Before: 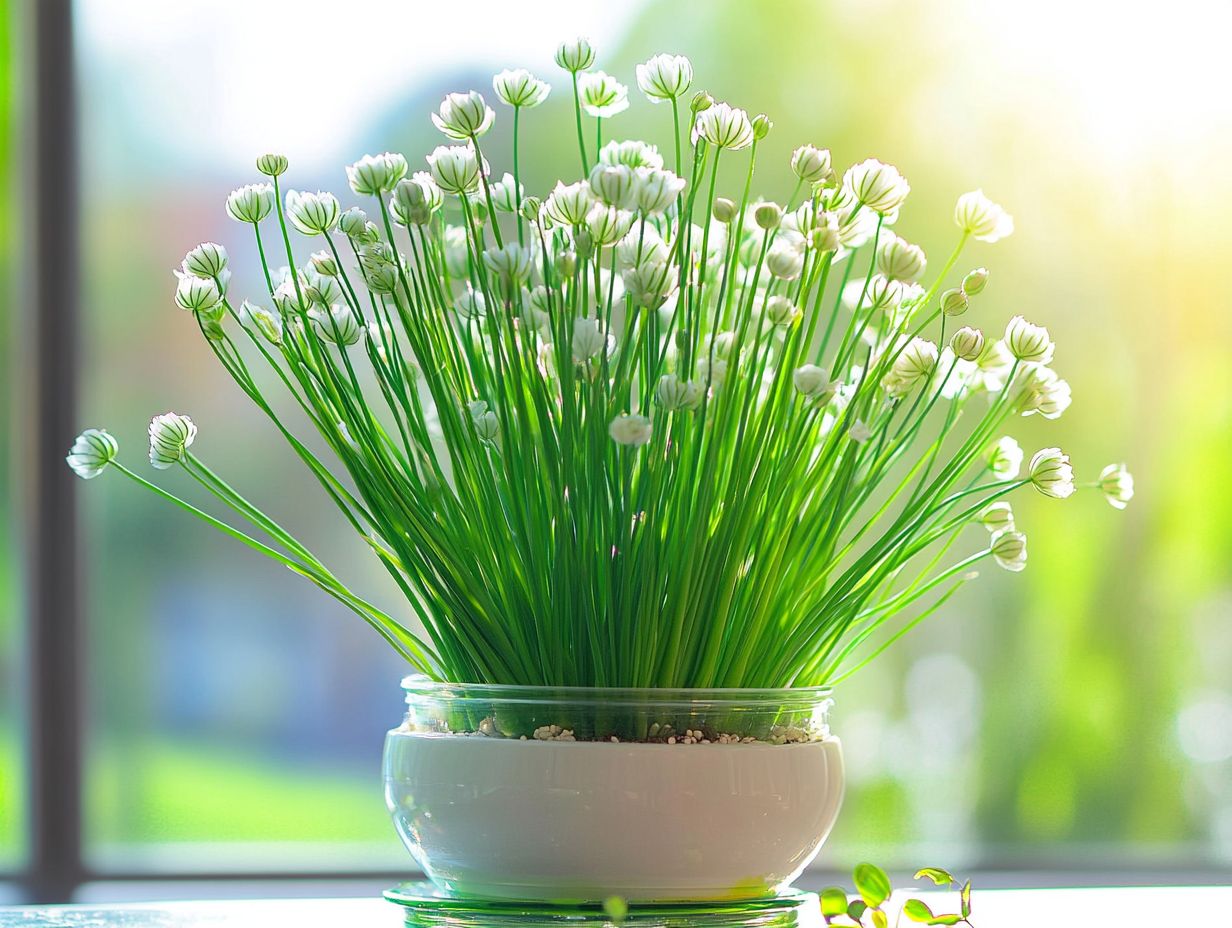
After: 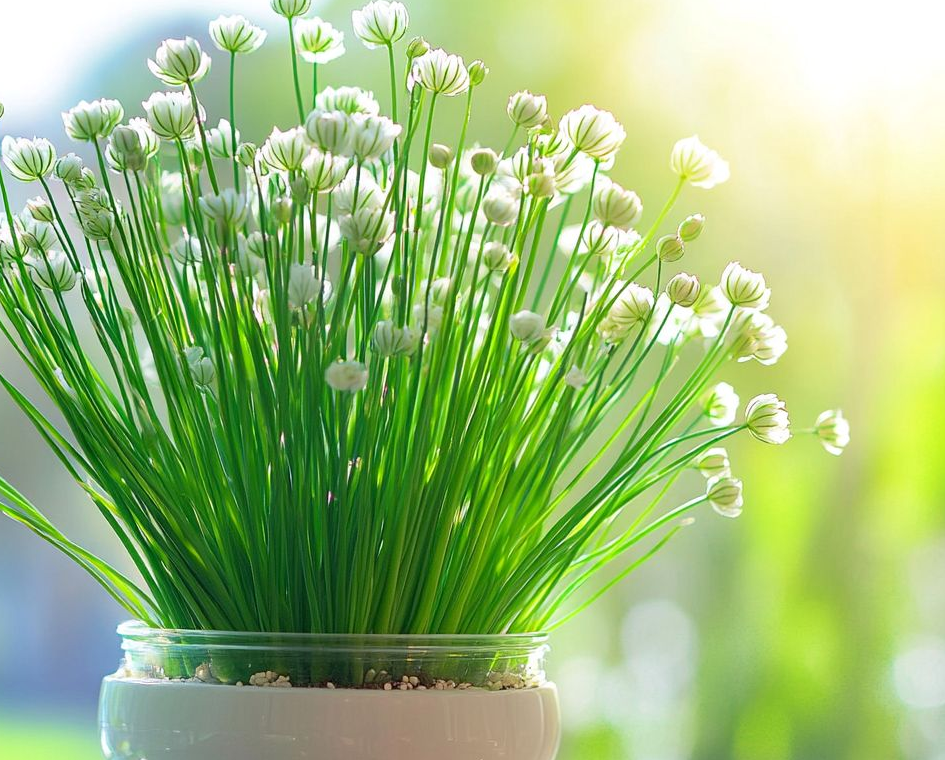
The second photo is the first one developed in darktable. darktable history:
exposure: black level correction 0.001, exposure 0.014 EV, compensate highlight preservation false
crop: left 23.095%, top 5.827%, bottom 11.854%
